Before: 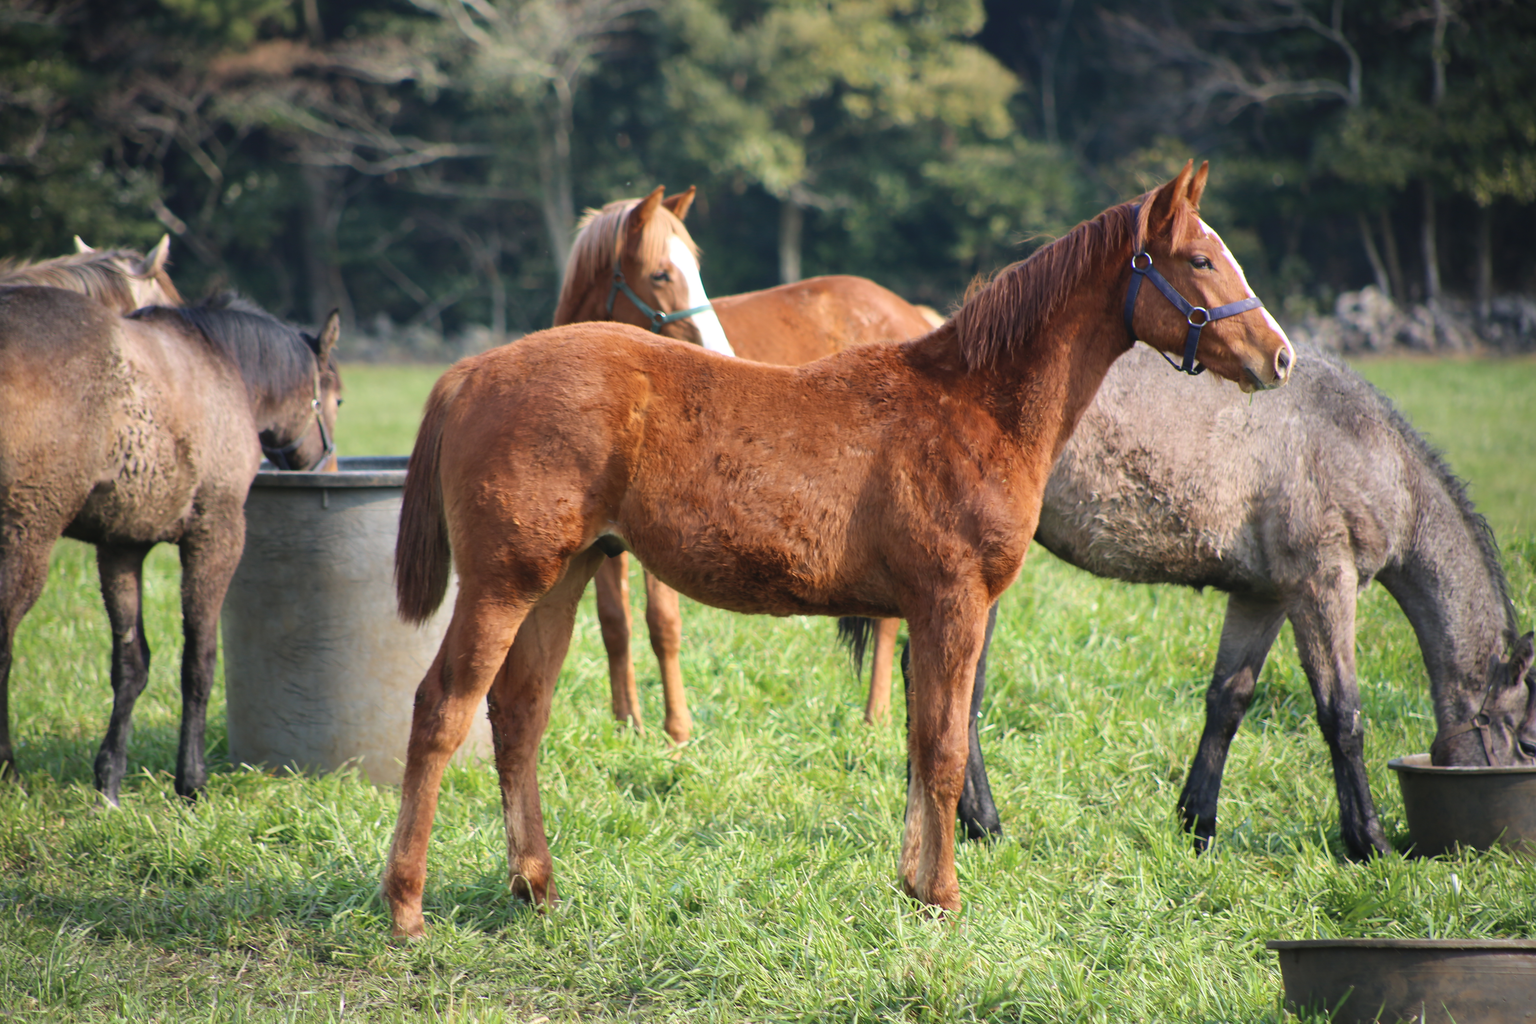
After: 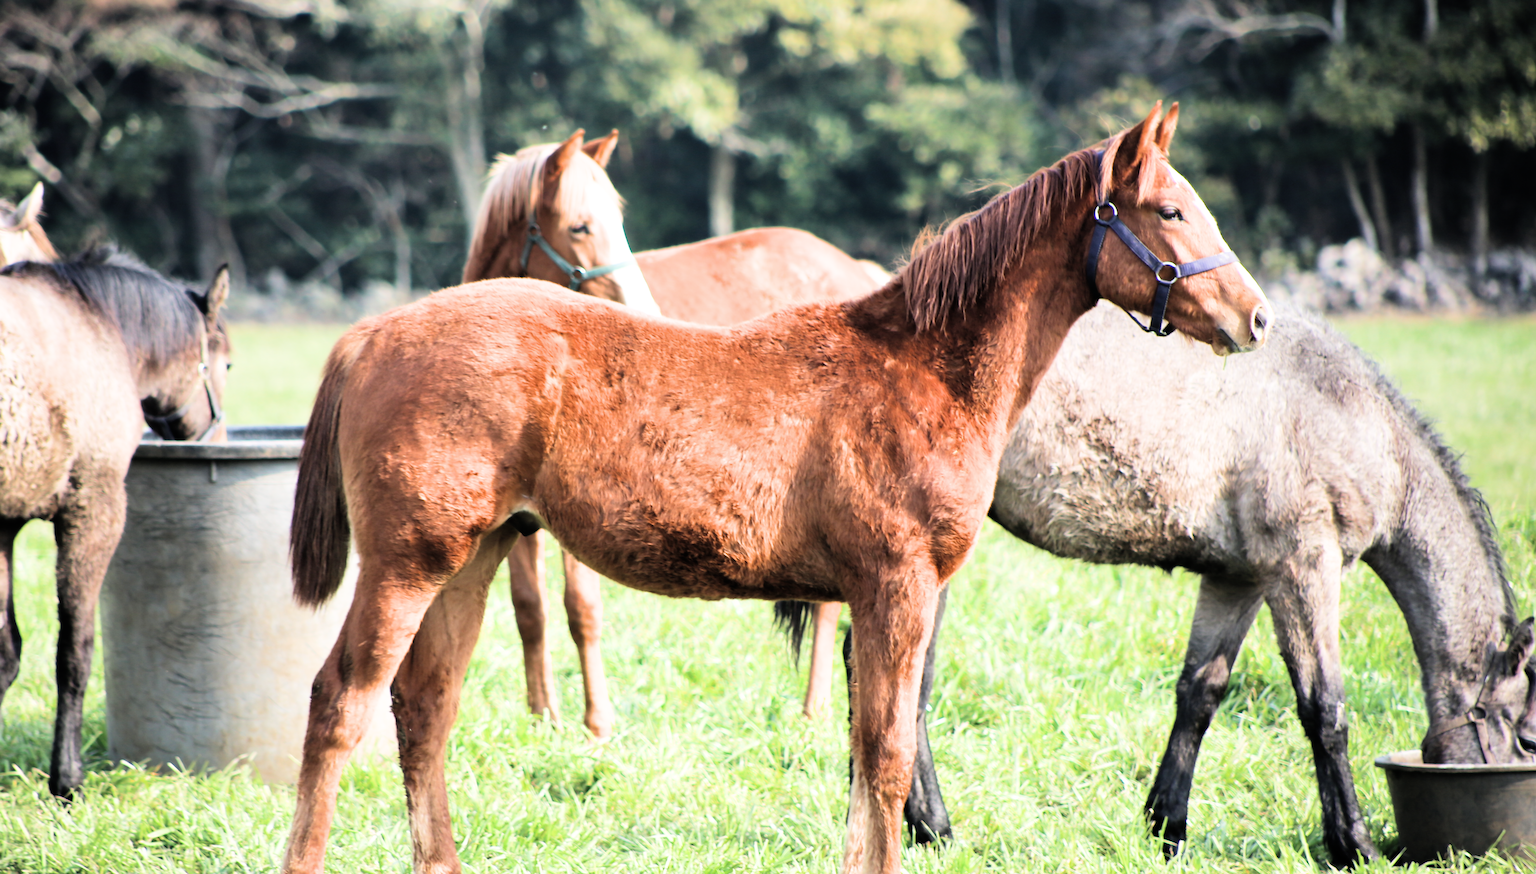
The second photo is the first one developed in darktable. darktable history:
exposure: black level correction 0, exposure 1.168 EV, compensate highlight preservation false
shadows and highlights: shadows 20.34, highlights -19.55, soften with gaussian
filmic rgb: black relative exposure -5.13 EV, white relative exposure 3.51 EV, hardness 3.18, contrast 1.516, highlights saturation mix -49.82%
crop: left 8.502%, top 6.596%, bottom 15.255%
